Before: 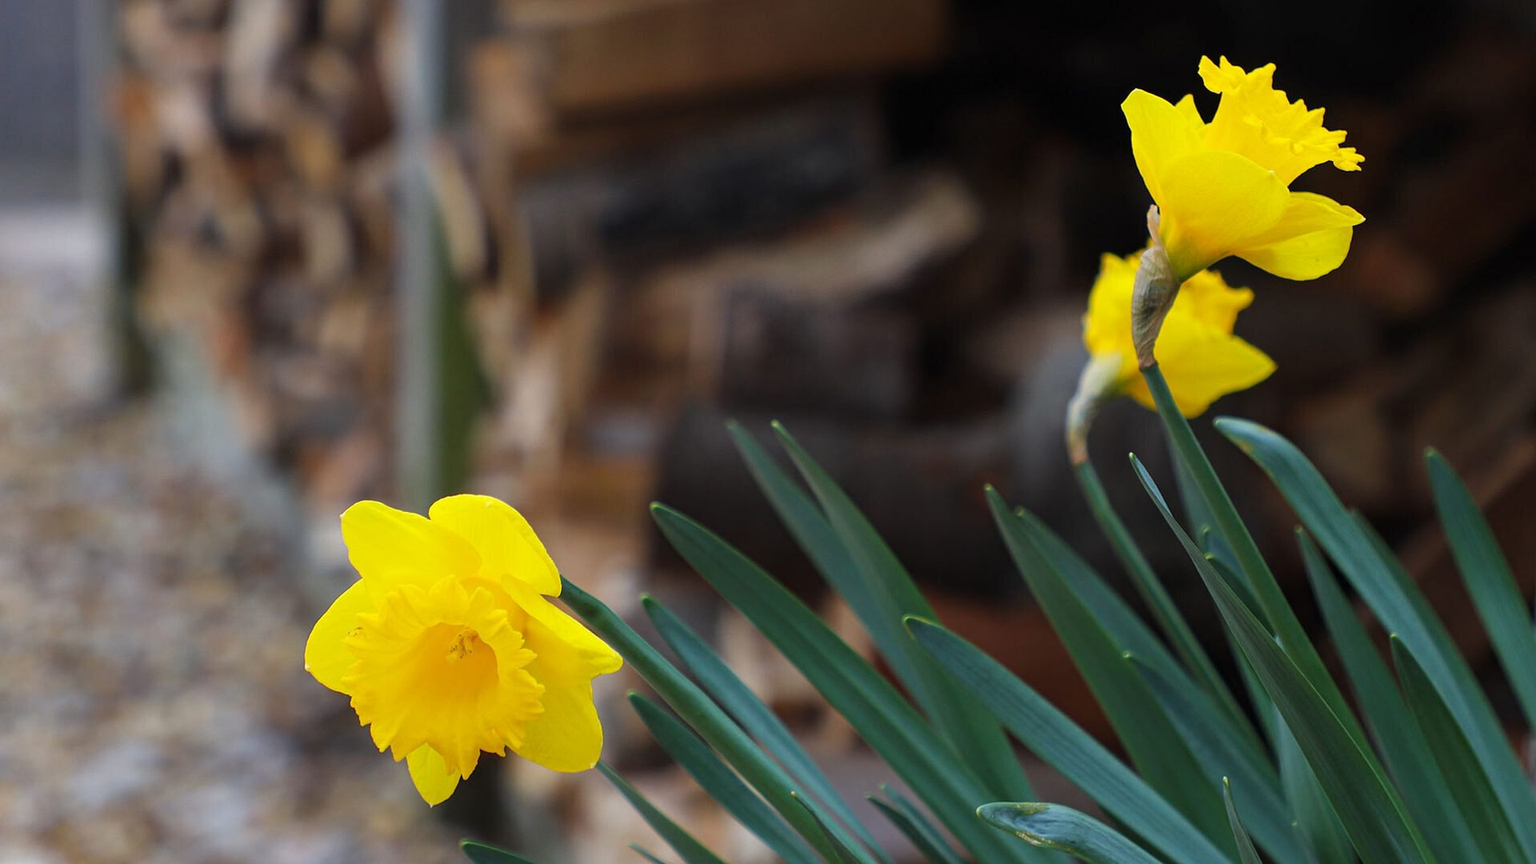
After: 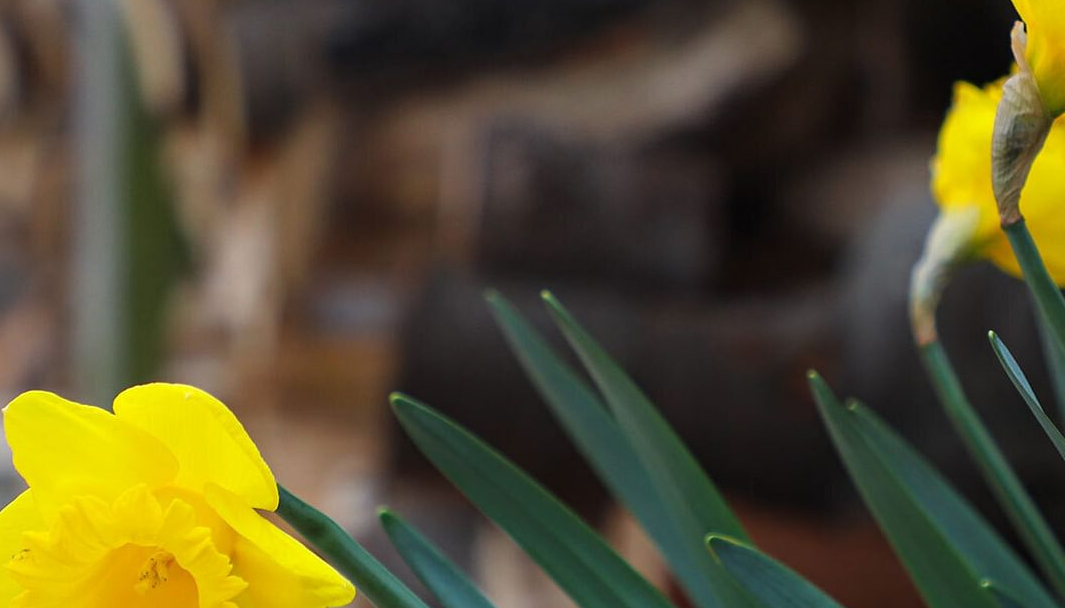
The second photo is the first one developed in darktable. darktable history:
crop and rotate: left 22.068%, top 21.887%, right 22.452%, bottom 21.726%
tone equalizer: on, module defaults
